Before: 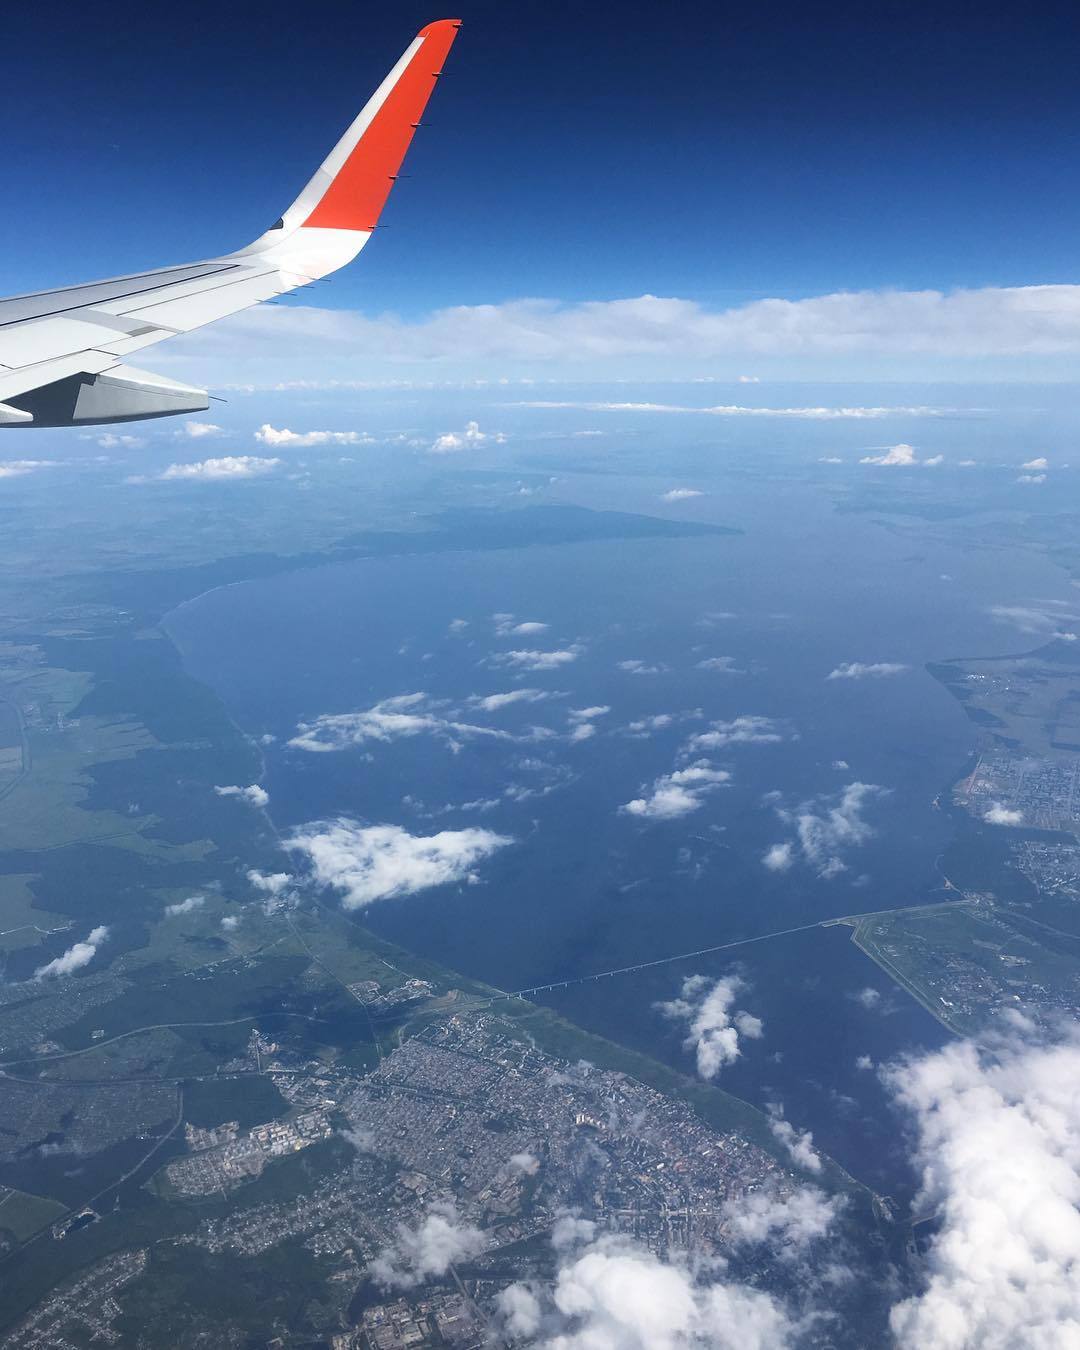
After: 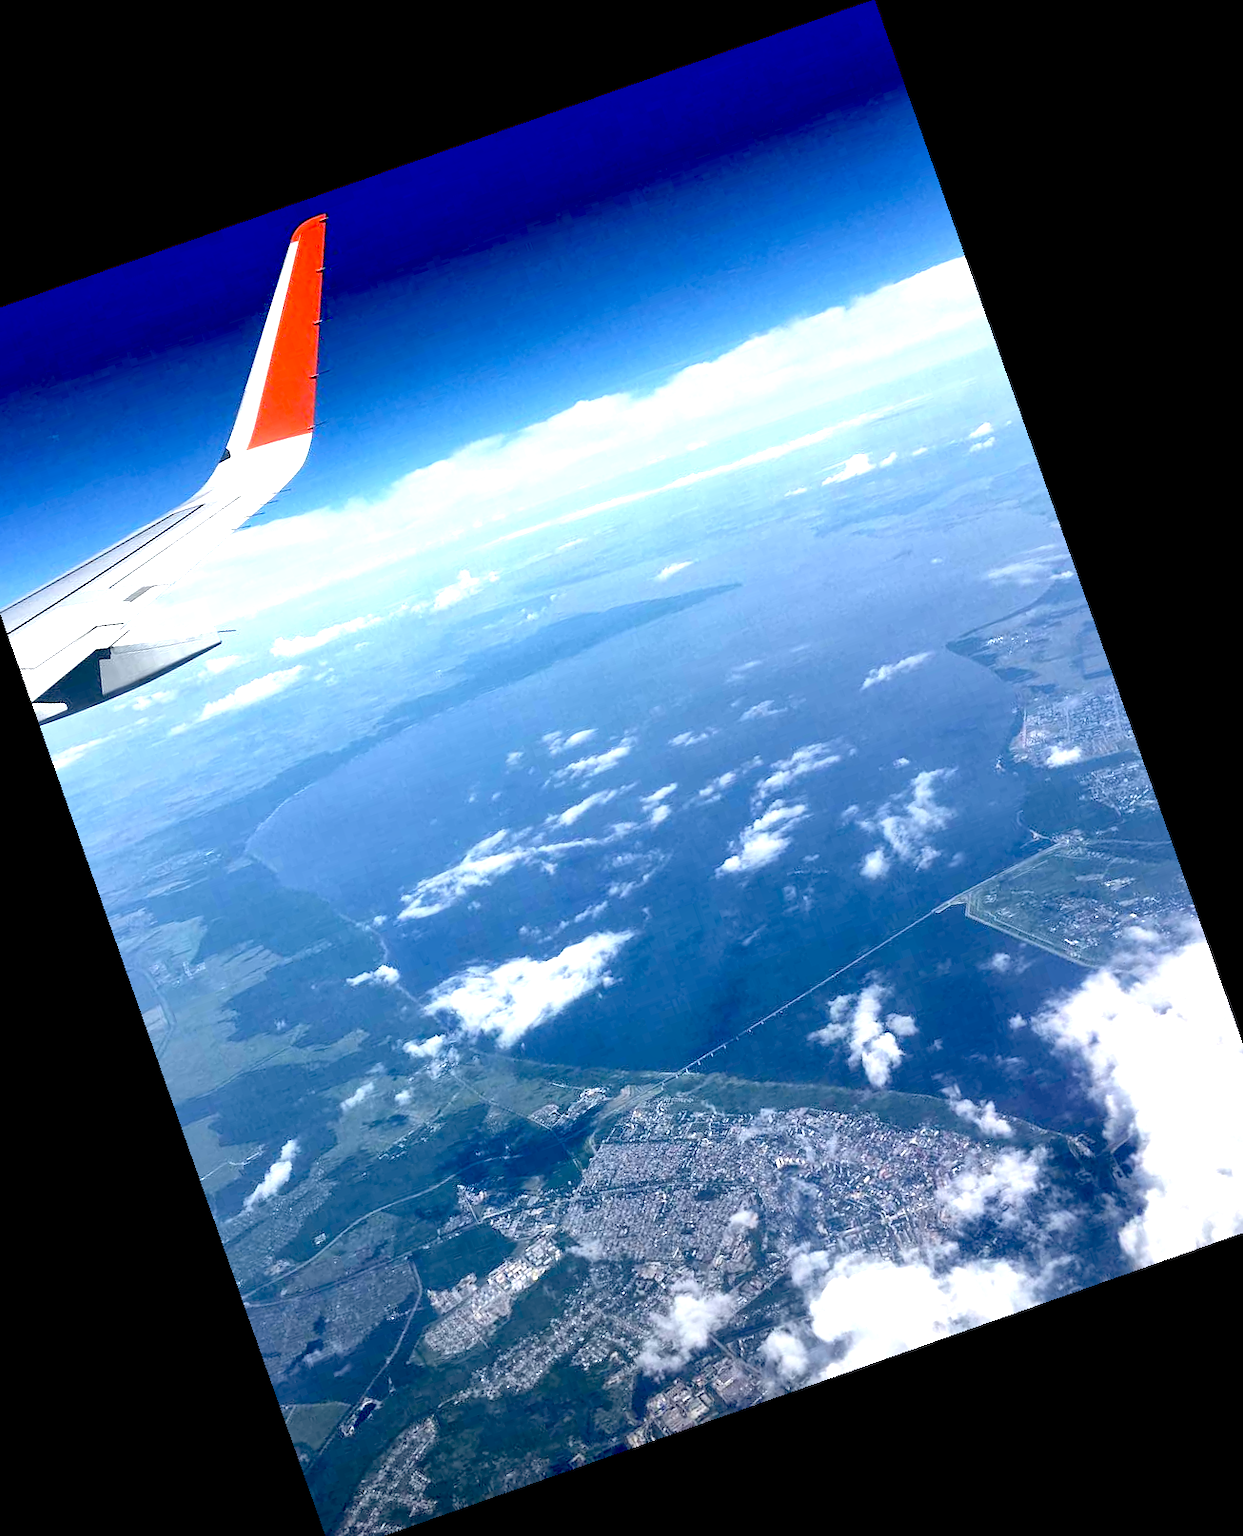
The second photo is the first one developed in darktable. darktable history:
local contrast: mode bilateral grid, contrast 20, coarseness 50, detail 150%, midtone range 0.2
exposure: black level correction 0.035, exposure 0.9 EV, compensate highlight preservation false
crop and rotate: angle 19.43°, left 6.812%, right 4.125%, bottom 1.087%
